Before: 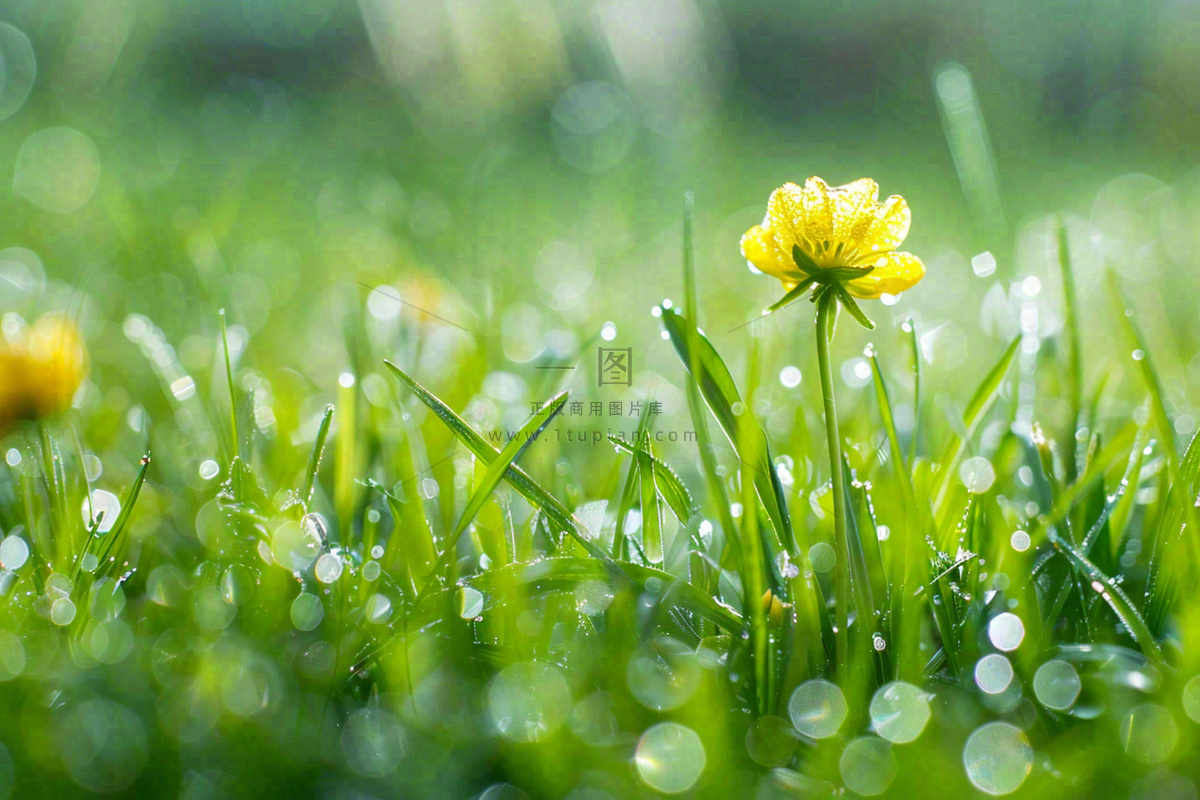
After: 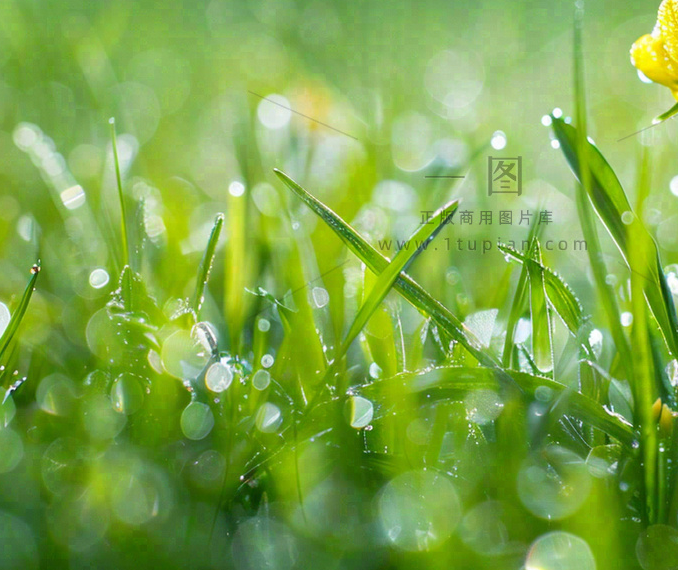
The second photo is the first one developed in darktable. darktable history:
crop: left 9.215%, top 23.974%, right 34.283%, bottom 4.721%
